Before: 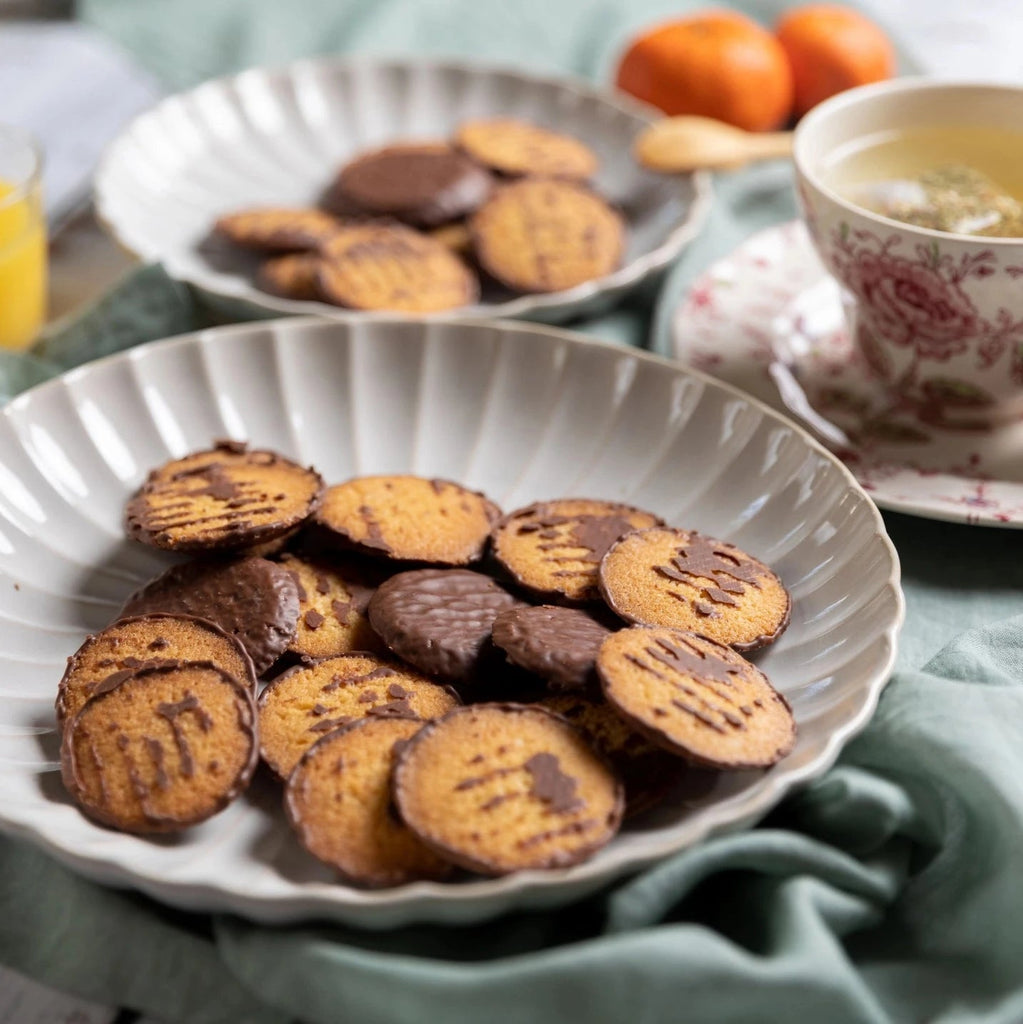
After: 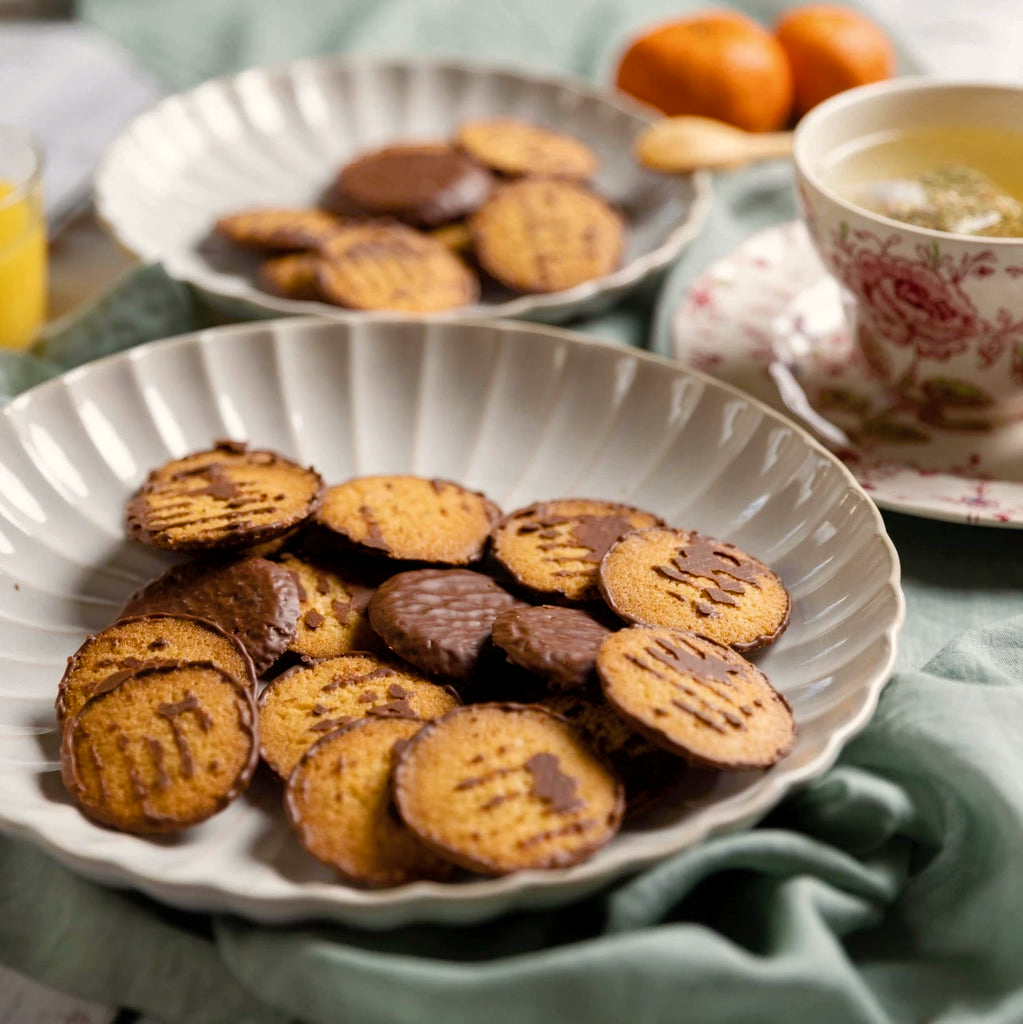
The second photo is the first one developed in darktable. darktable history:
contrast brightness saturation: saturation -0.17
shadows and highlights: shadows 29.32, highlights -29.32, low approximation 0.01, soften with gaussian
color calibration: x 0.334, y 0.349, temperature 5426 K
color balance rgb: perceptual saturation grading › global saturation 35%, perceptual saturation grading › highlights -25%, perceptual saturation grading › shadows 50%
